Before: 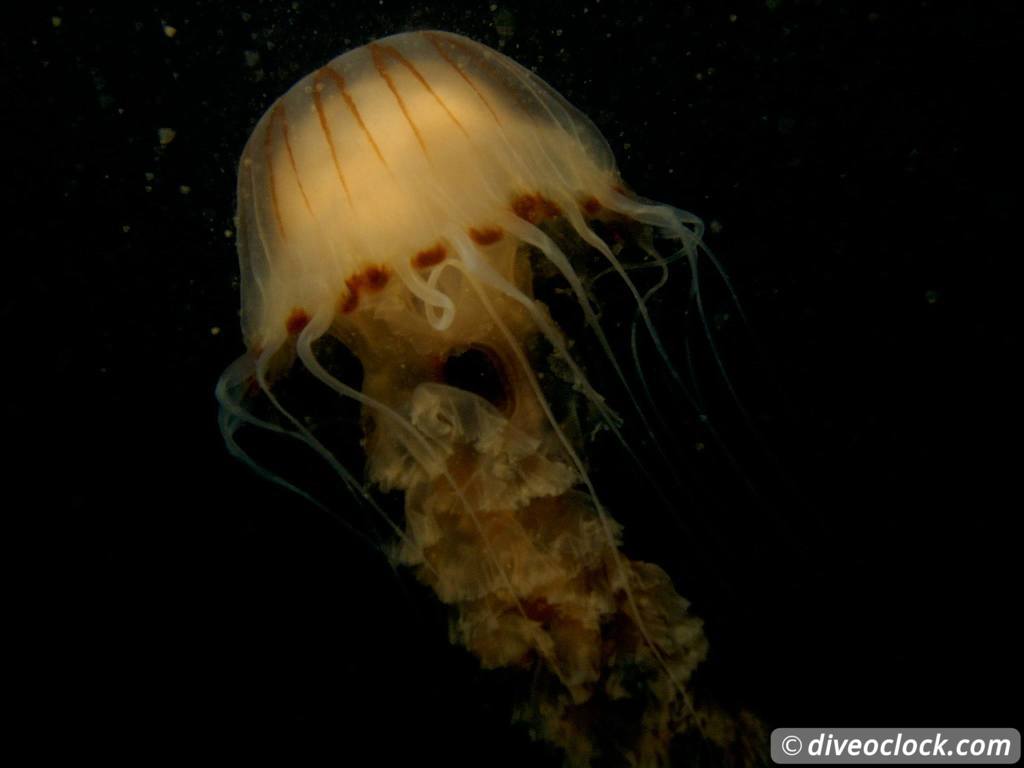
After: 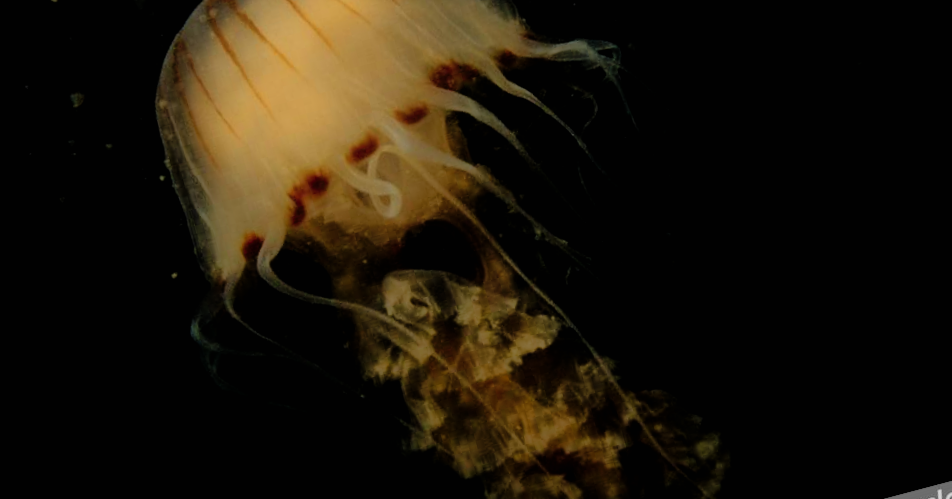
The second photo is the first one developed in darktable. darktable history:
filmic rgb: black relative exposure -5 EV, hardness 2.88, contrast 1.3, highlights saturation mix -30%
rotate and perspective: rotation -14.8°, crop left 0.1, crop right 0.903, crop top 0.25, crop bottom 0.748
shadows and highlights: on, module defaults
